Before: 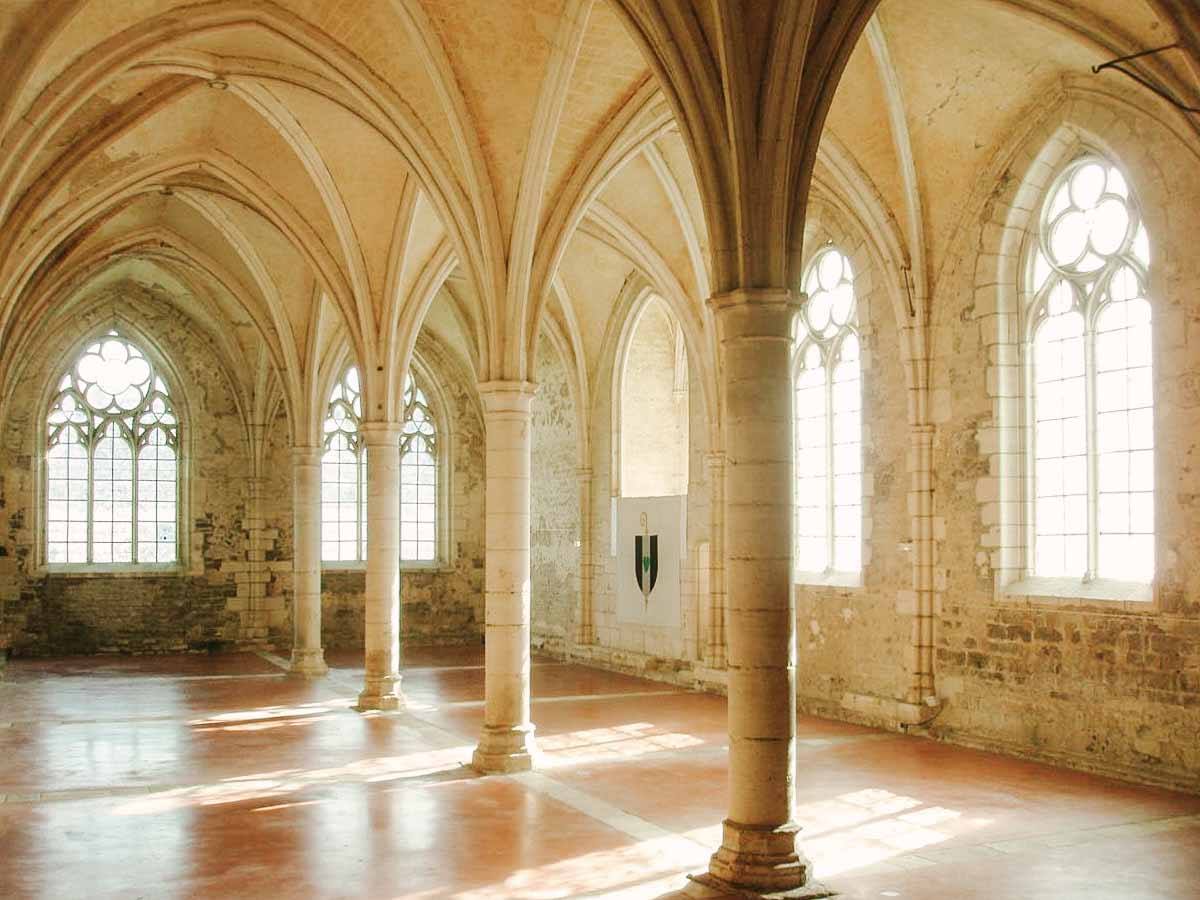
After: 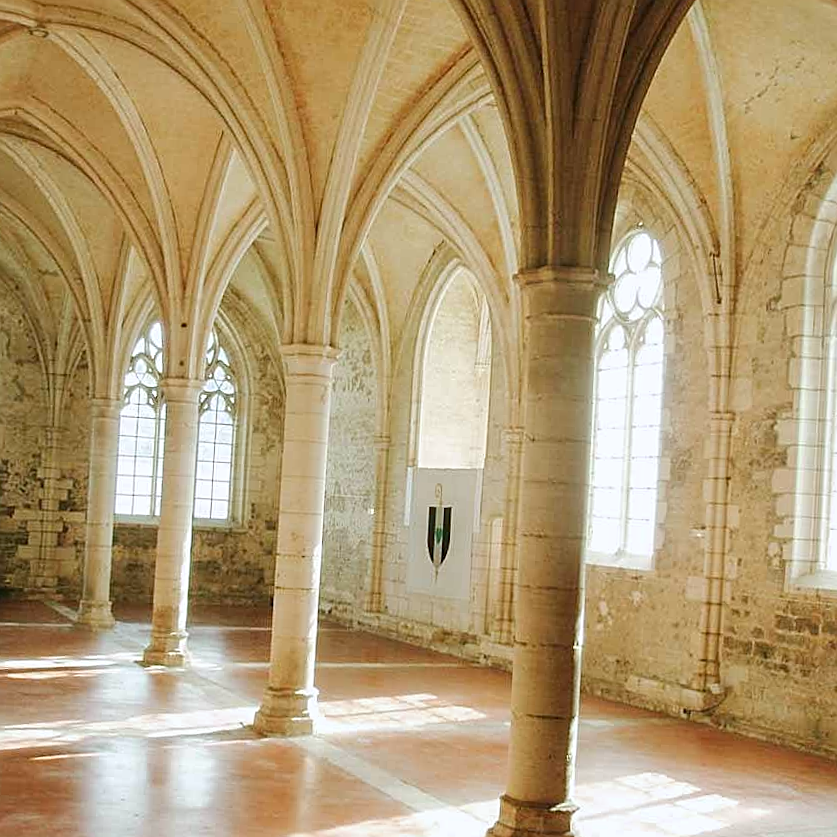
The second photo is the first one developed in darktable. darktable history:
white balance: red 0.967, blue 1.049
crop and rotate: angle -3.27°, left 14.277%, top 0.028%, right 10.766%, bottom 0.028%
sharpen: on, module defaults
